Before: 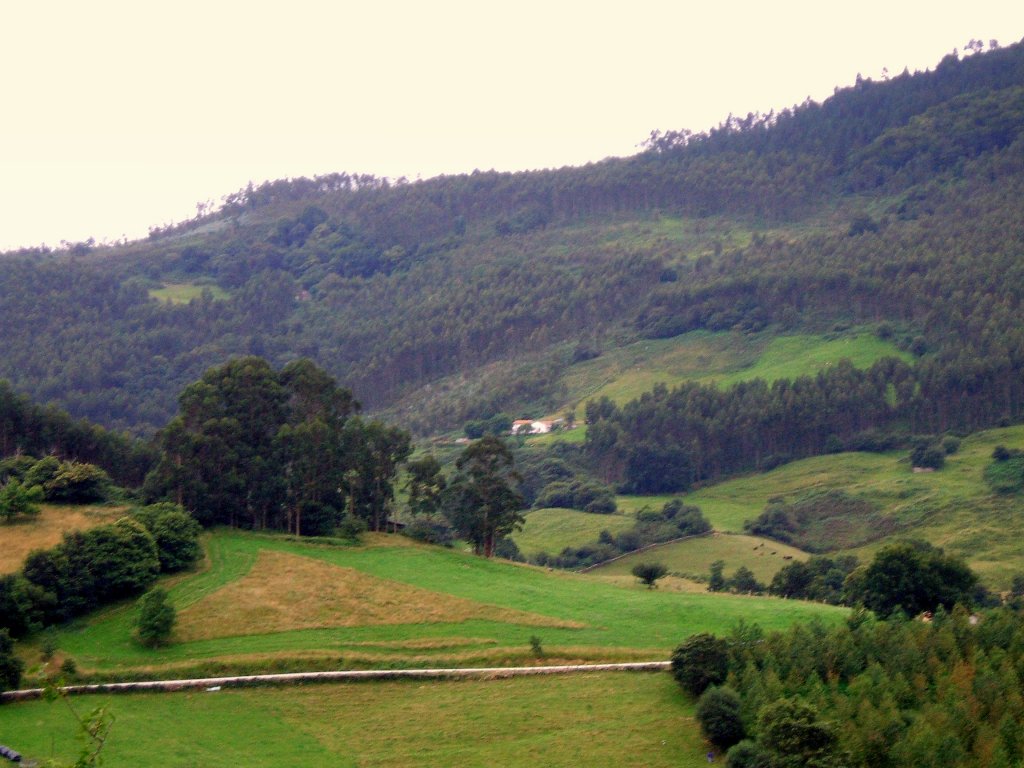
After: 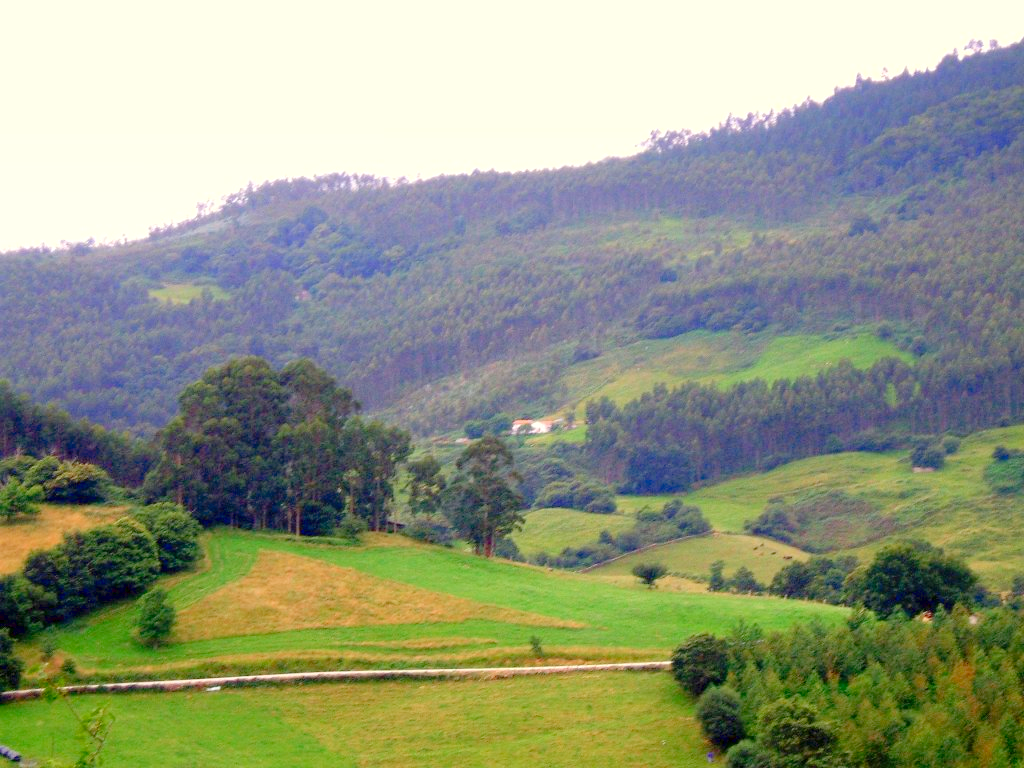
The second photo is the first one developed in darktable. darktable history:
levels: levels [0, 0.397, 0.955]
color zones: curves: ch1 [(0, 0.525) (0.143, 0.556) (0.286, 0.52) (0.429, 0.5) (0.571, 0.5) (0.714, 0.5) (0.857, 0.503) (1, 0.525)]
